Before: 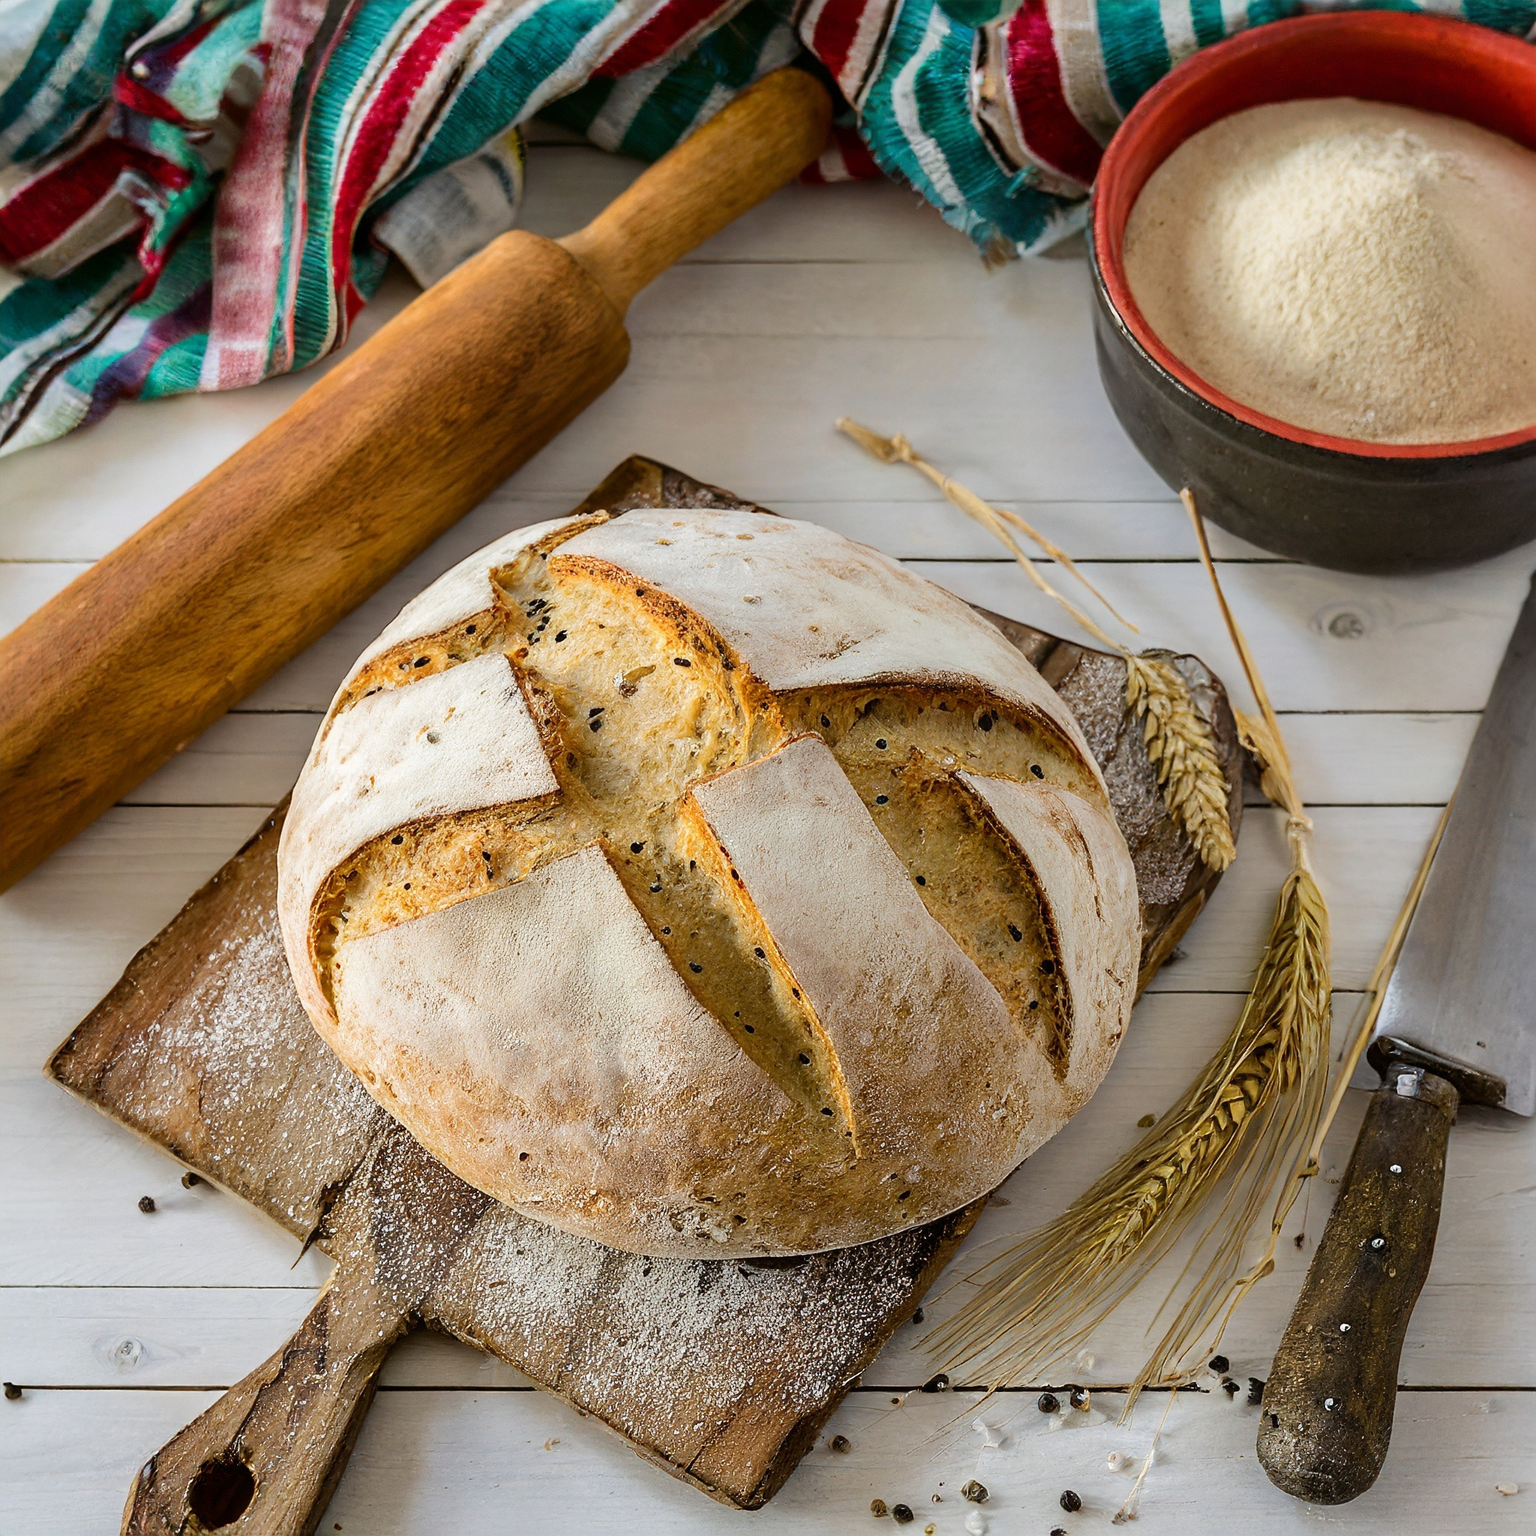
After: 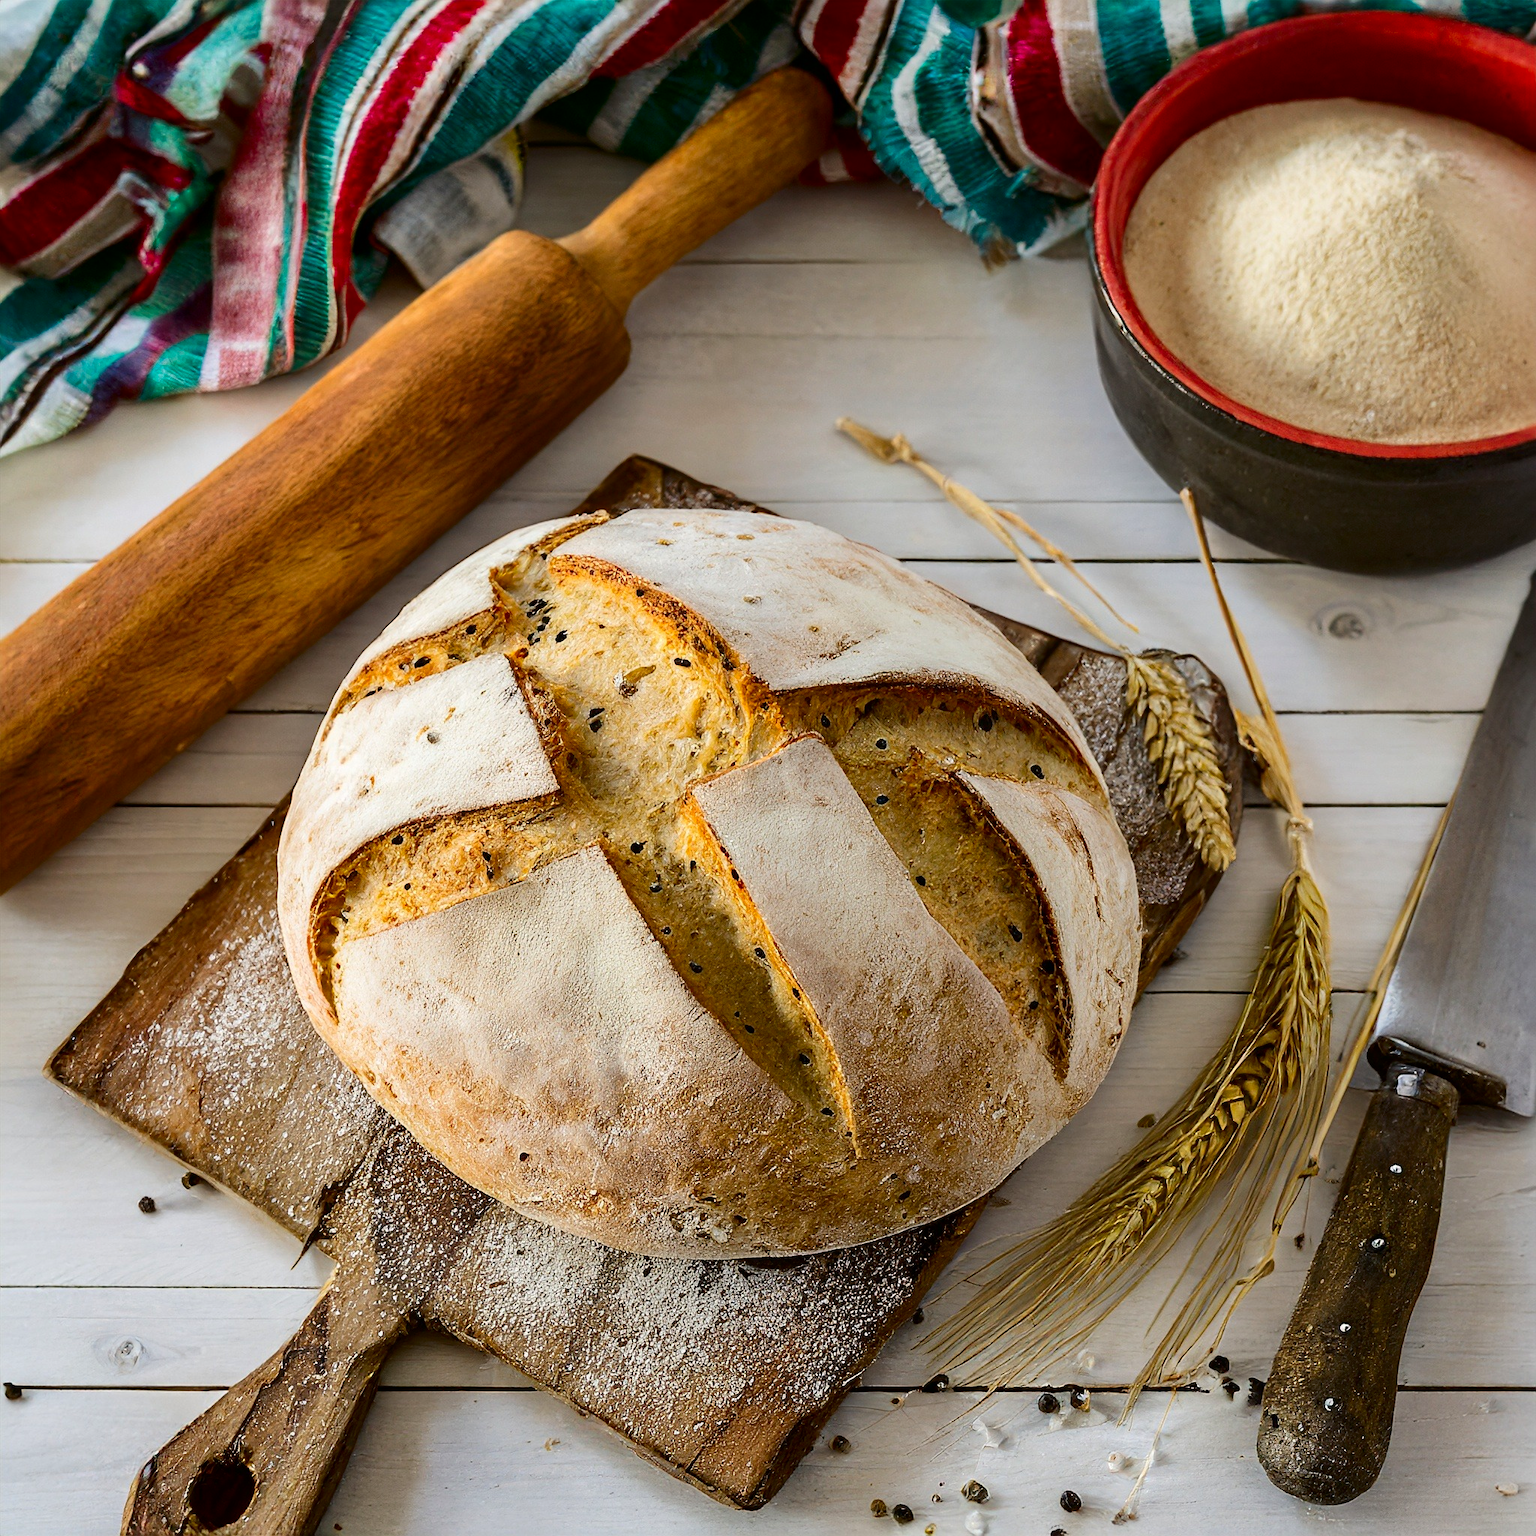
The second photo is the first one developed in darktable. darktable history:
color correction: highlights b* -0.001, saturation 0.989
contrast brightness saturation: contrast 0.134, brightness -0.061, saturation 0.164
